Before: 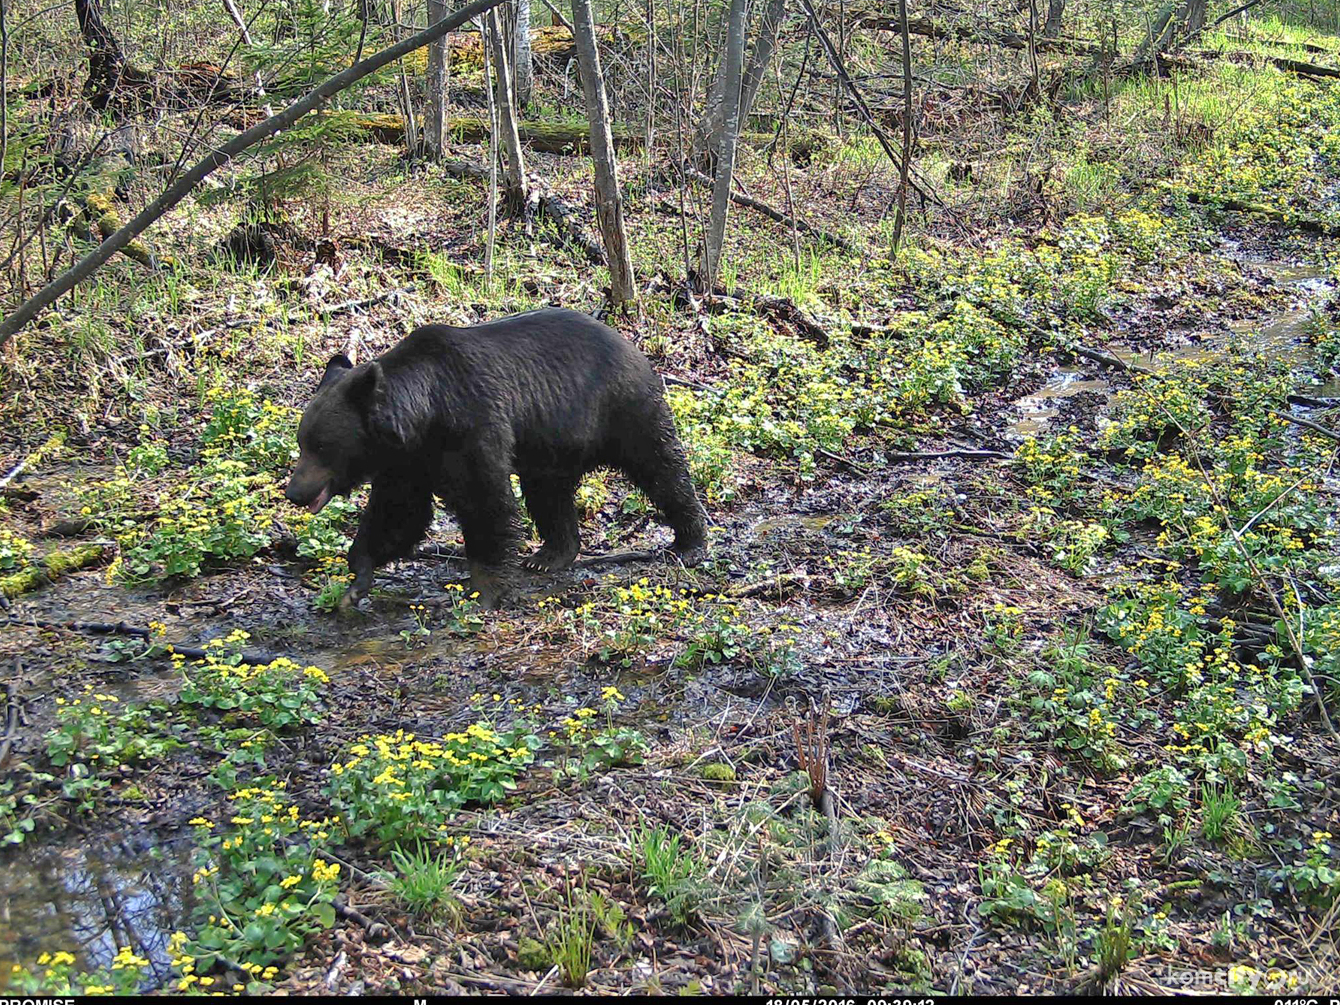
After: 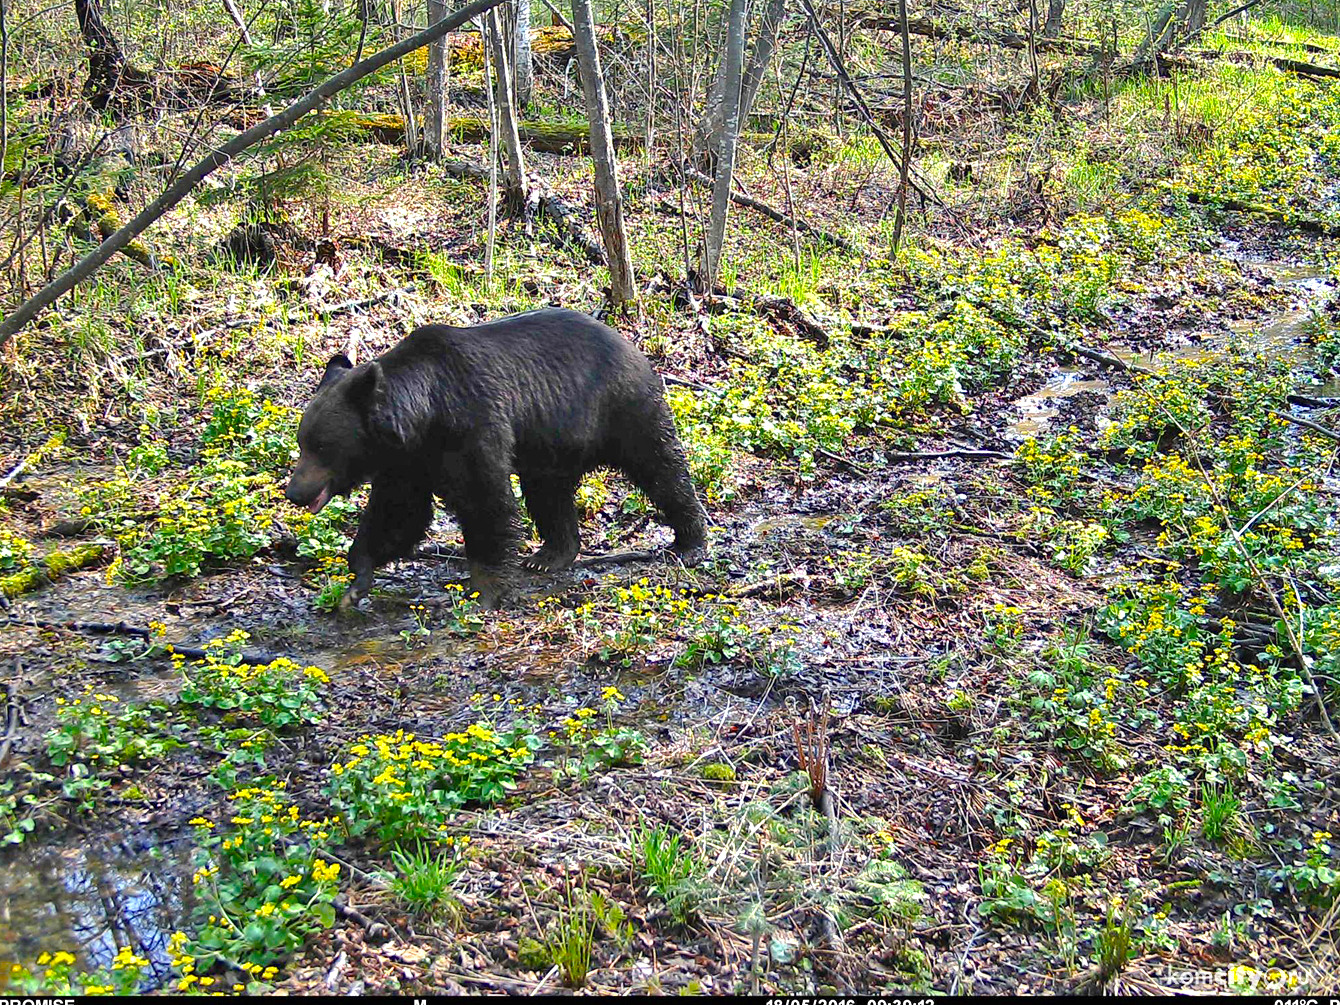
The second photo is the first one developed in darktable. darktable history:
color balance rgb: shadows lift › luminance -20.359%, perceptual saturation grading › global saturation 30.544%, perceptual brilliance grading › global brilliance 25.114%, saturation formula JzAzBz (2021)
